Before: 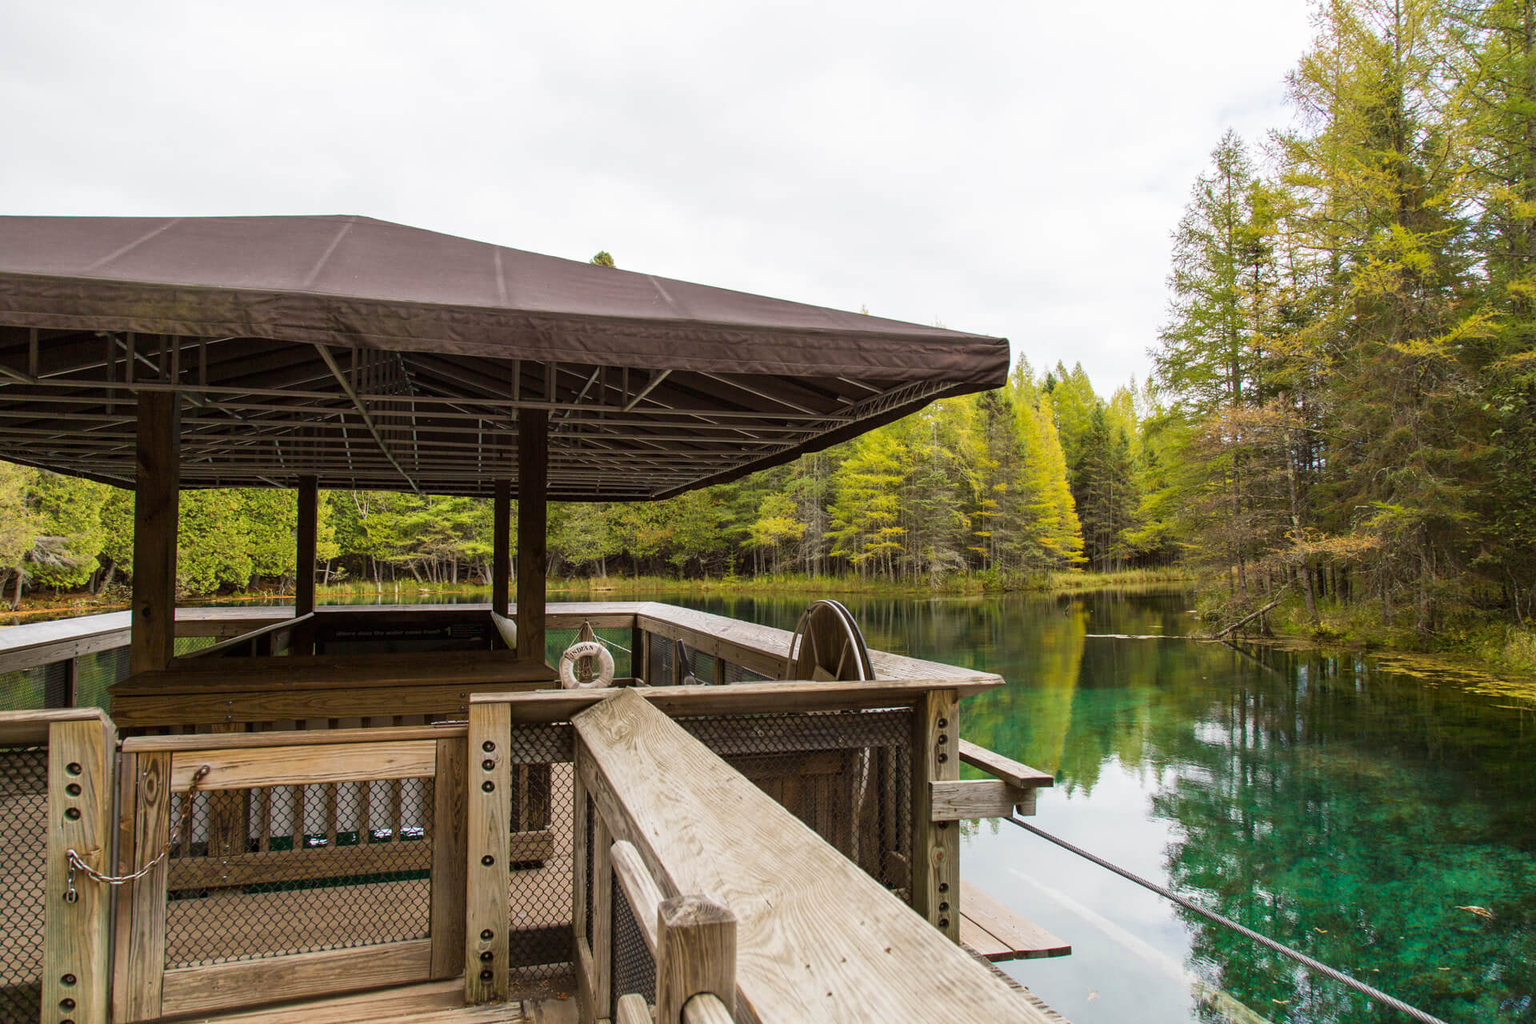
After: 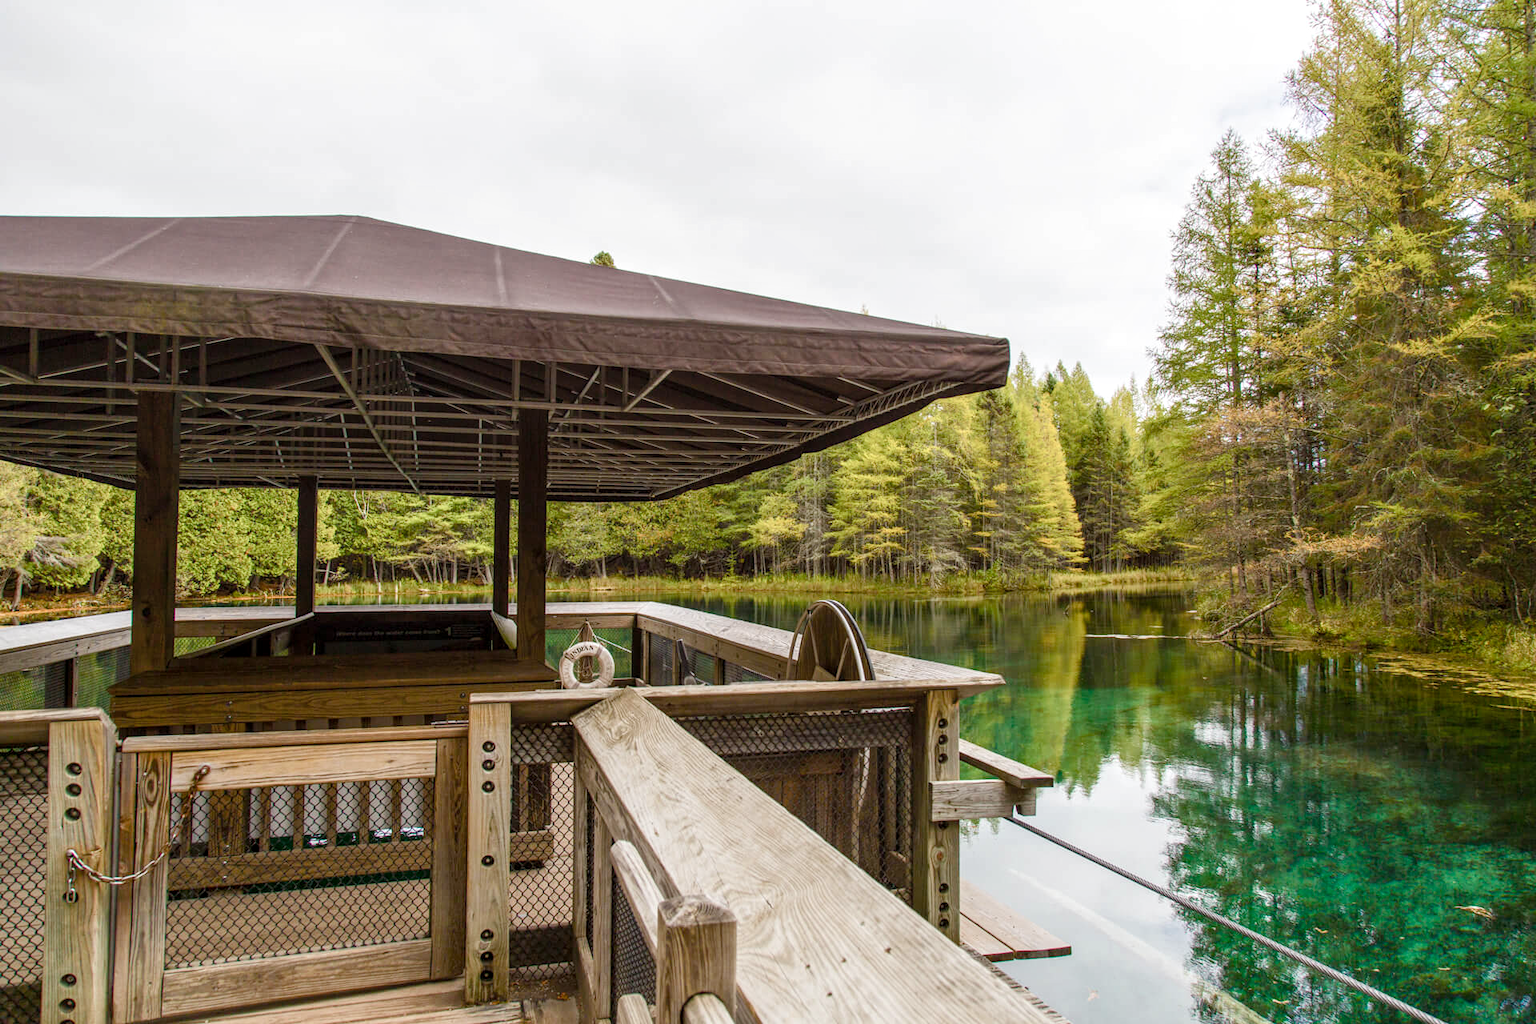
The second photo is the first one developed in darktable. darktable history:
contrast brightness saturation: contrast 0.053, brightness 0.059, saturation 0.014
local contrast: on, module defaults
color balance rgb: shadows lift › chroma 1.43%, shadows lift › hue 261.02°, perceptual saturation grading › global saturation 20%, perceptual saturation grading › highlights -49.924%, perceptual saturation grading › shadows 24.23%
